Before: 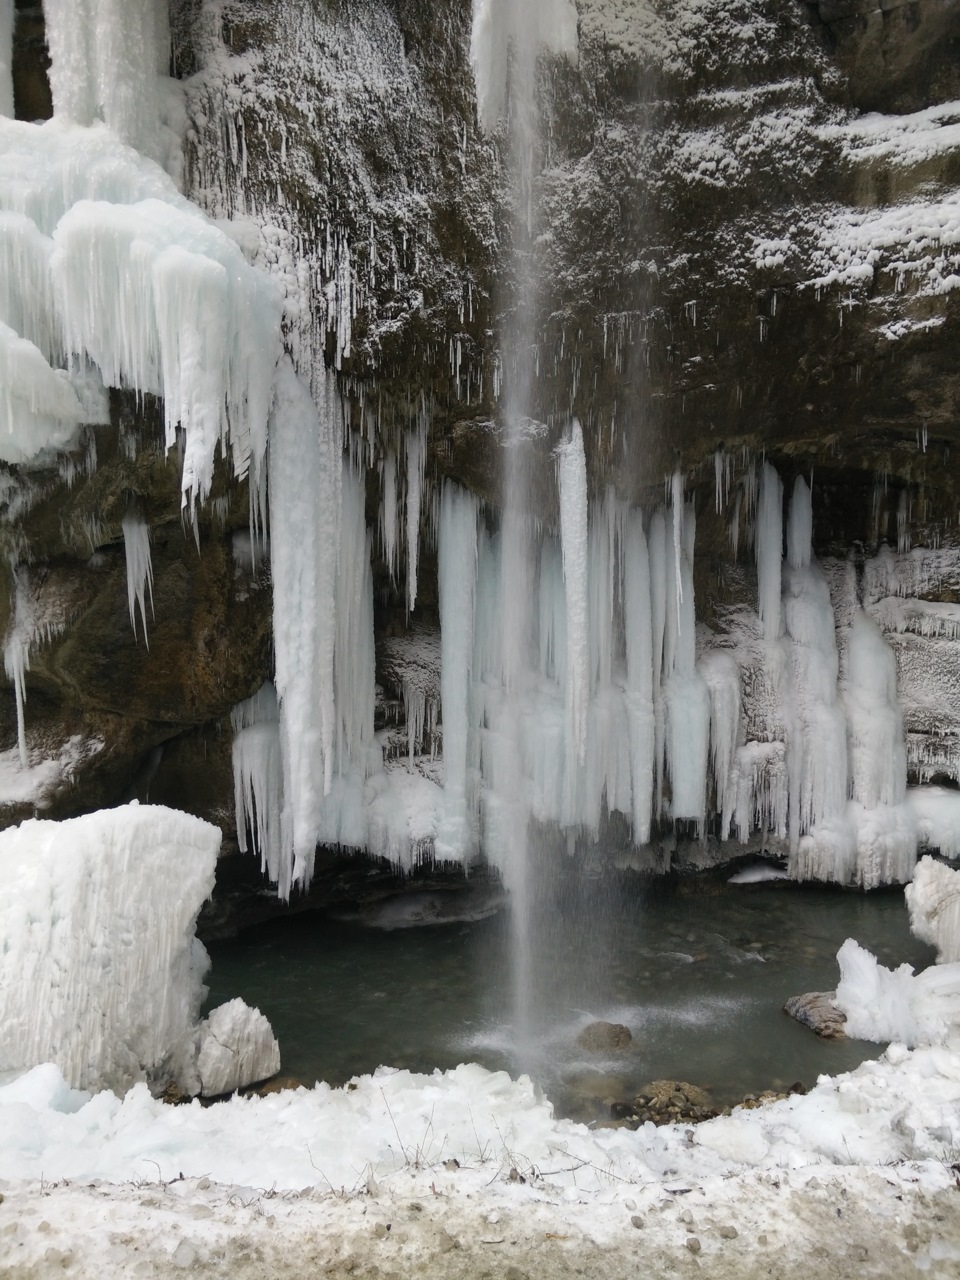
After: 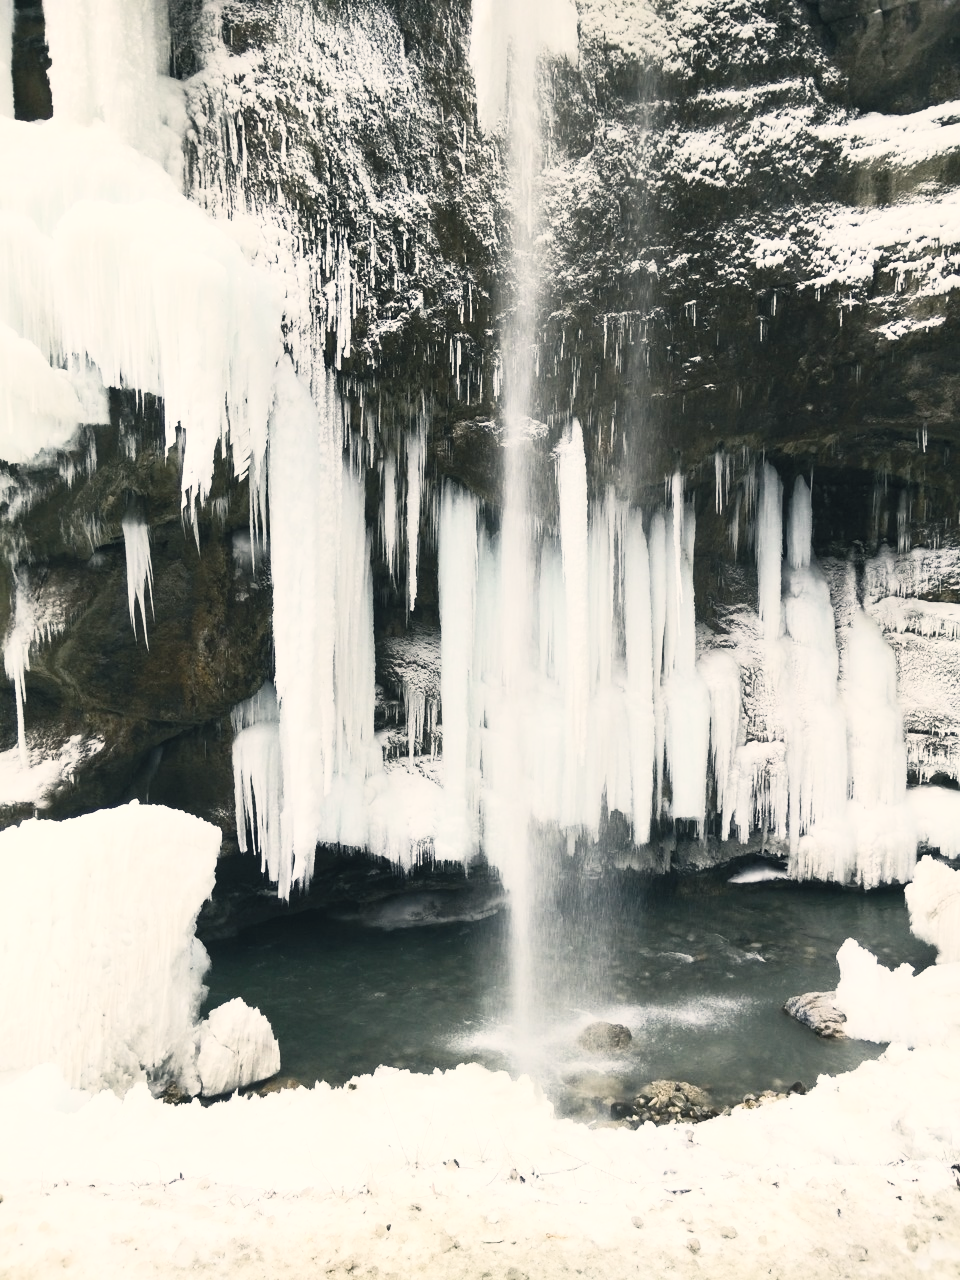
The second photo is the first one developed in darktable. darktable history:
contrast brightness saturation: contrast 0.562, brightness 0.568, saturation -0.33
color balance rgb: shadows lift › luminance -7.34%, shadows lift › chroma 2.367%, shadows lift › hue 201.36°, highlights gain › luminance 5.555%, highlights gain › chroma 2.543%, highlights gain › hue 89.98°, perceptual saturation grading › global saturation 0.4%, perceptual saturation grading › highlights -17.546%, perceptual saturation grading › mid-tones 33.506%, perceptual saturation grading › shadows 50.398%, perceptual brilliance grading › mid-tones 9.579%, perceptual brilliance grading › shadows 15.493%, global vibrance 20%
color correction: highlights a* 2.78, highlights b* 4.99, shadows a* -2.75, shadows b* -4.87, saturation 0.801
